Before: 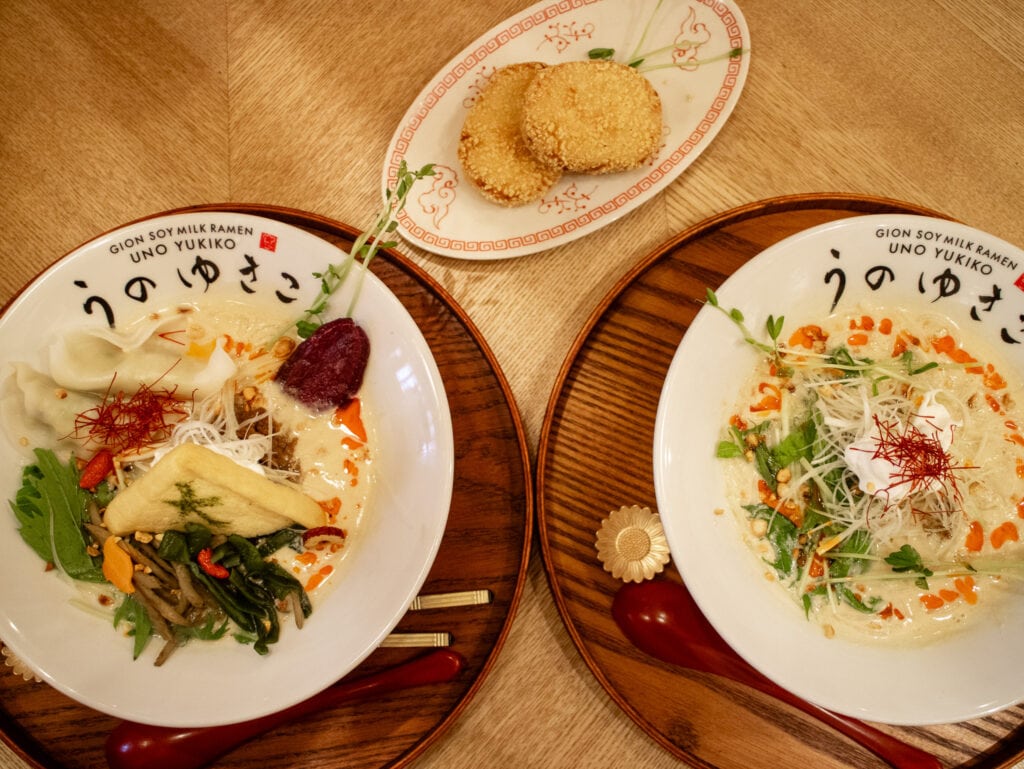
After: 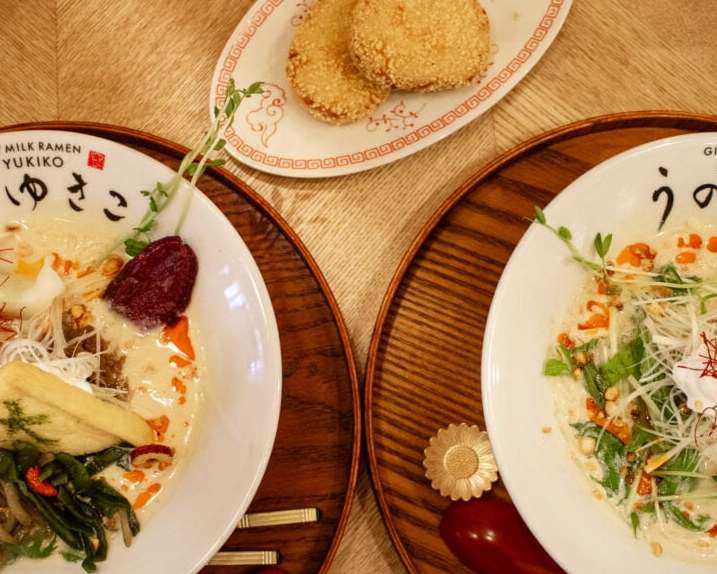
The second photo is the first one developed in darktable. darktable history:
crop and rotate: left 16.841%, top 10.761%, right 13.052%, bottom 14.548%
